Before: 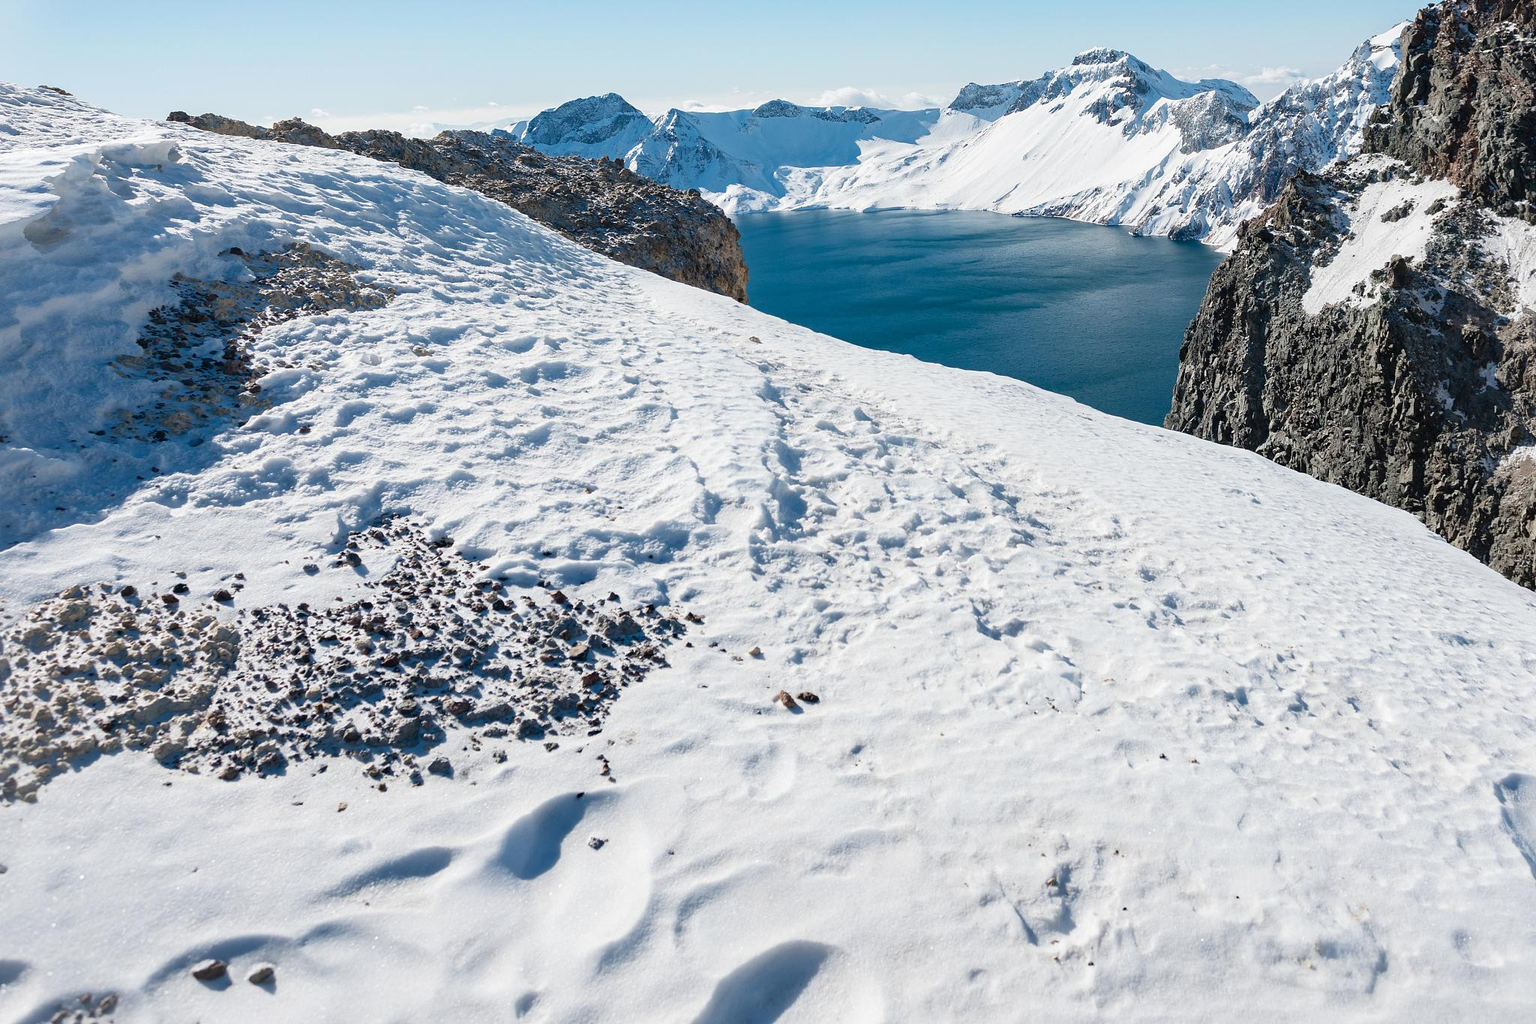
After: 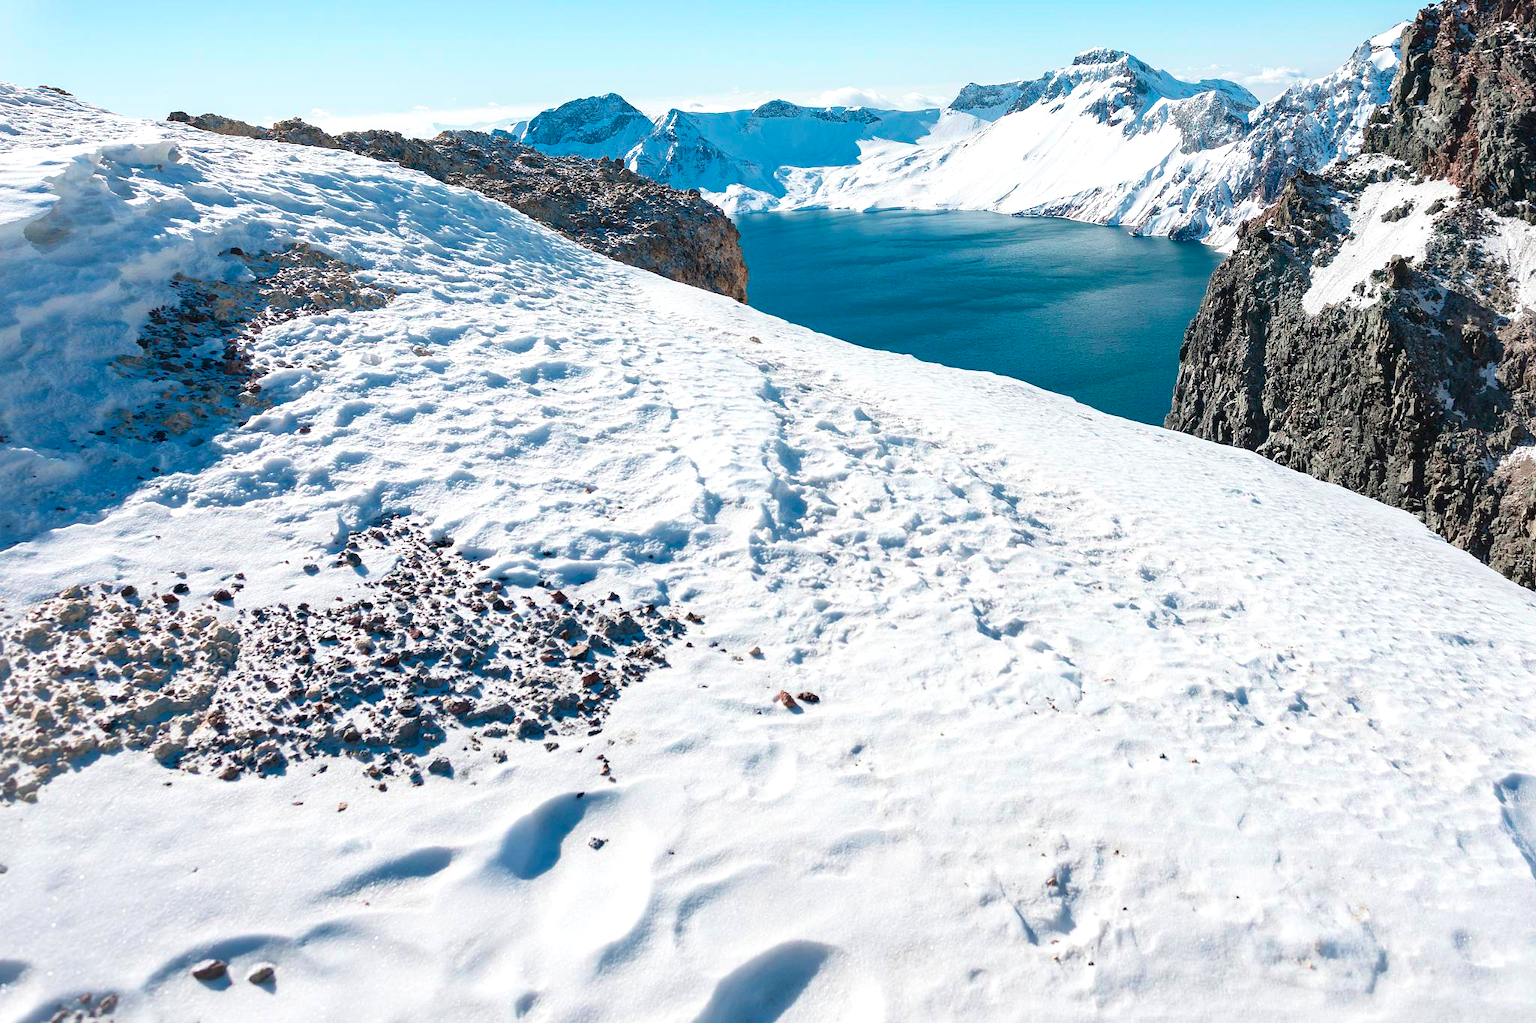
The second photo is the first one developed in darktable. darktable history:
exposure: exposure 0.29 EV, compensate highlight preservation false
color contrast: green-magenta contrast 1.73, blue-yellow contrast 1.15
tone equalizer: on, module defaults
